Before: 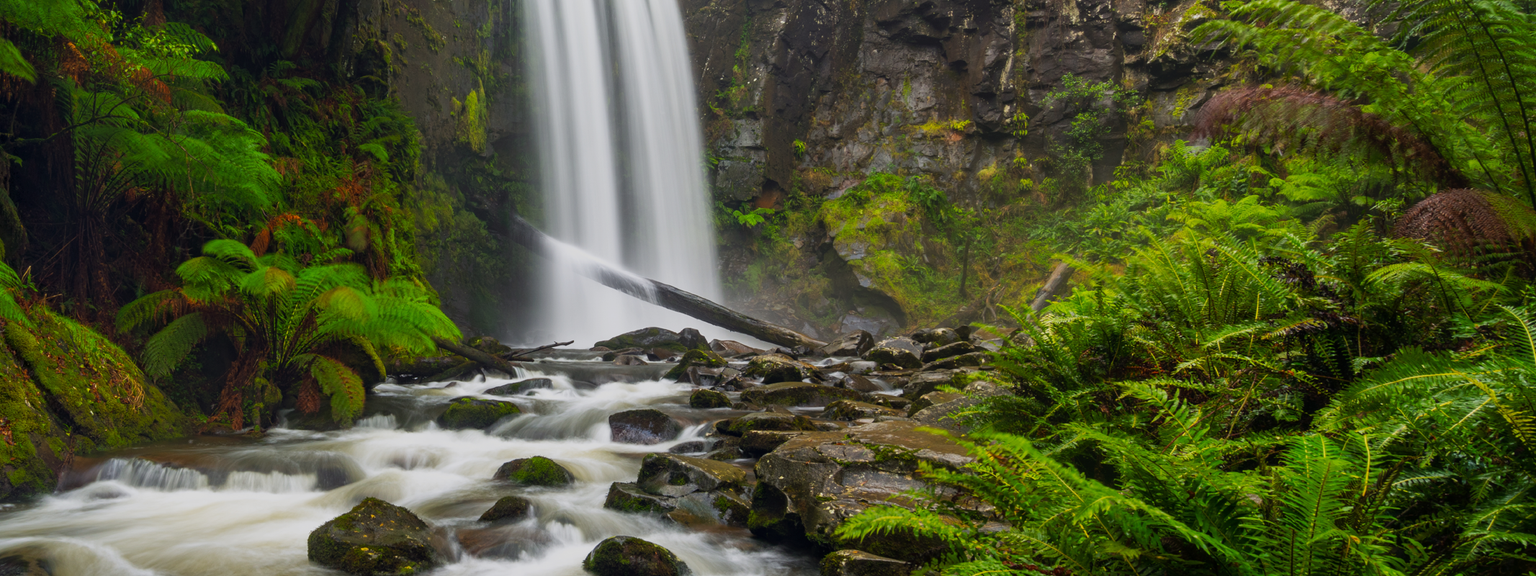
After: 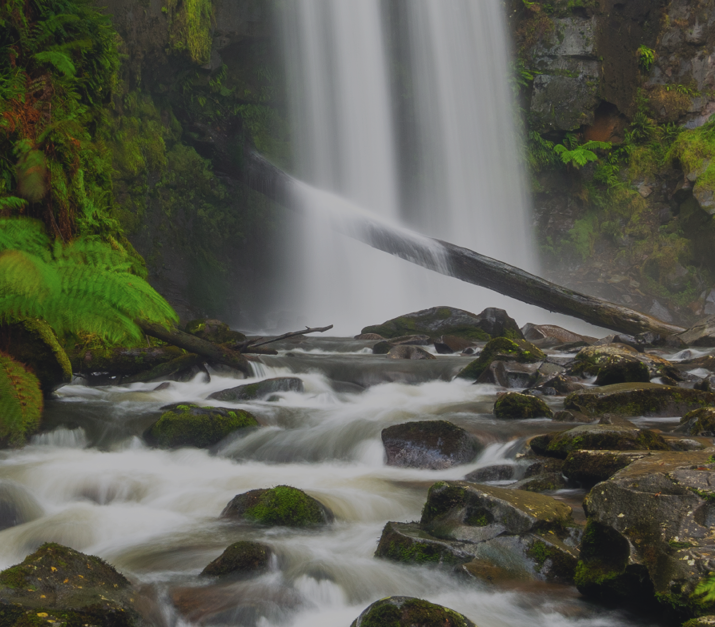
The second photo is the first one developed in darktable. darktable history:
exposure: exposure -0.462 EV, compensate highlight preservation false
crop and rotate: left 21.77%, top 18.528%, right 44.676%, bottom 2.997%
contrast brightness saturation: contrast -0.1, saturation -0.1
haze removal: strength -0.1, adaptive false
